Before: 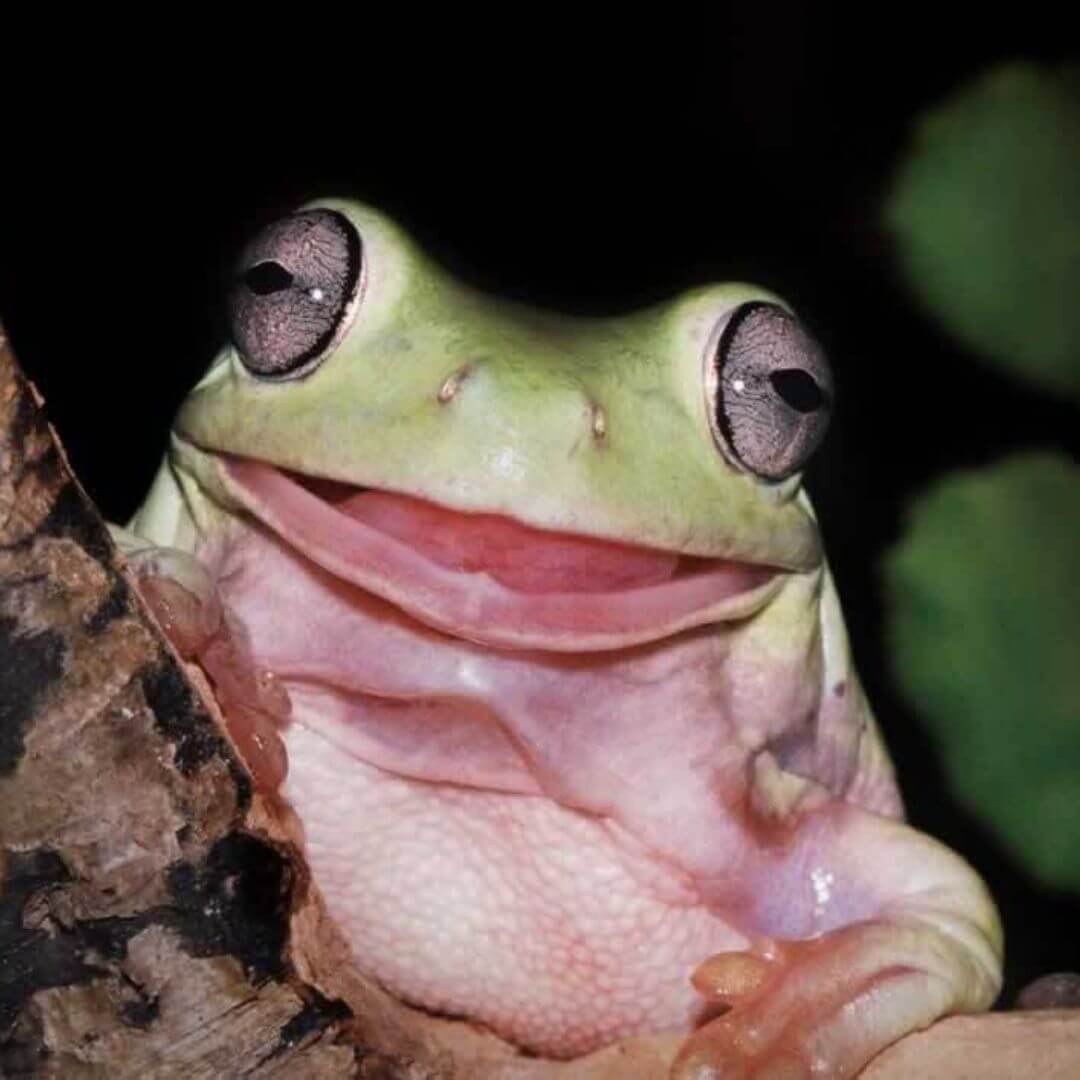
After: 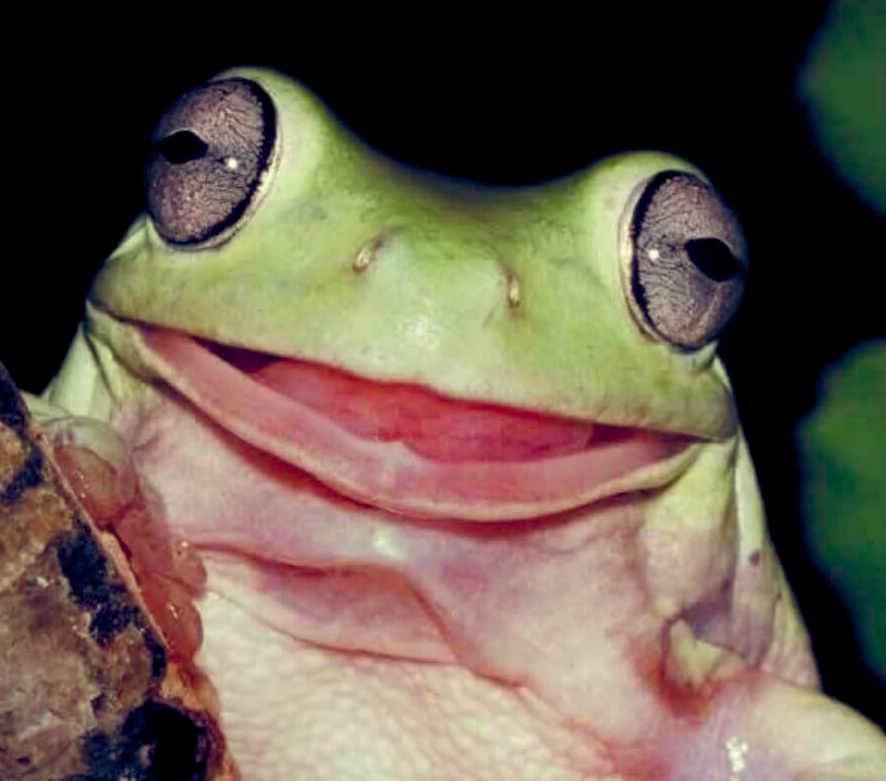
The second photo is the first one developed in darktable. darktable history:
color balance rgb: highlights gain › chroma 4.027%, highlights gain › hue 200.65°, global offset › luminance -0.283%, global offset › chroma 0.311%, global offset › hue 259.87°, linear chroma grading › global chroma 15.538%, perceptual saturation grading › global saturation 20%, perceptual saturation grading › highlights -49.633%, perceptual saturation grading › shadows 25.246%
crop: left 7.895%, top 12.188%, right 9.995%, bottom 15.447%
color correction: highlights a* 2.71, highlights b* 23.49
